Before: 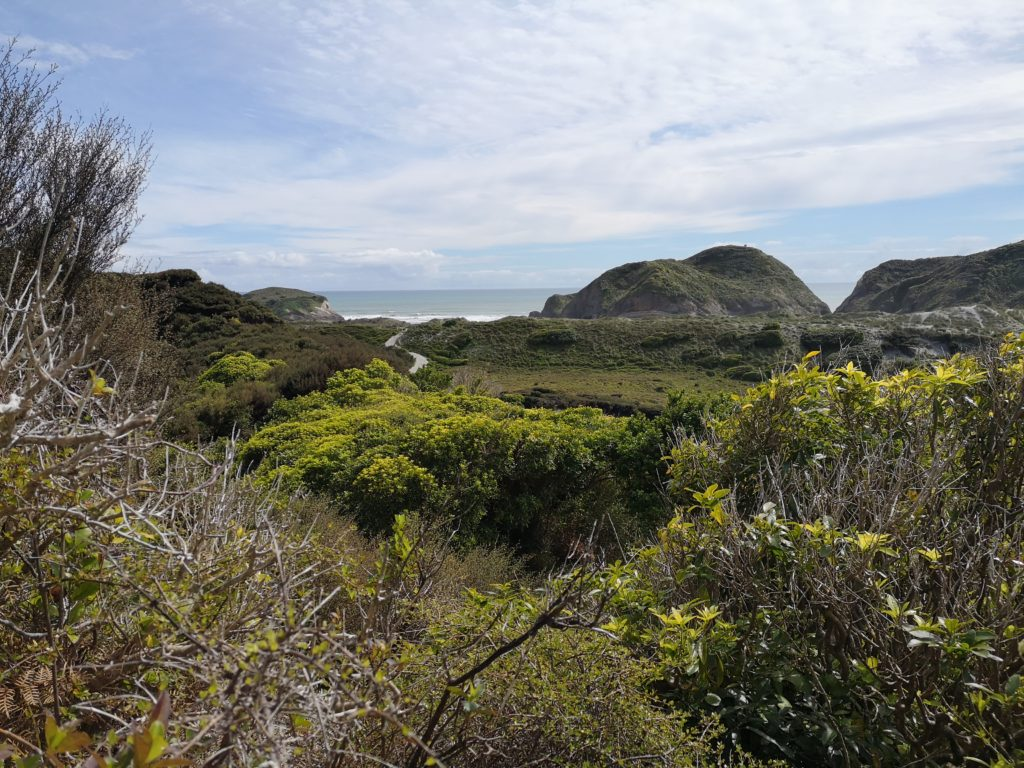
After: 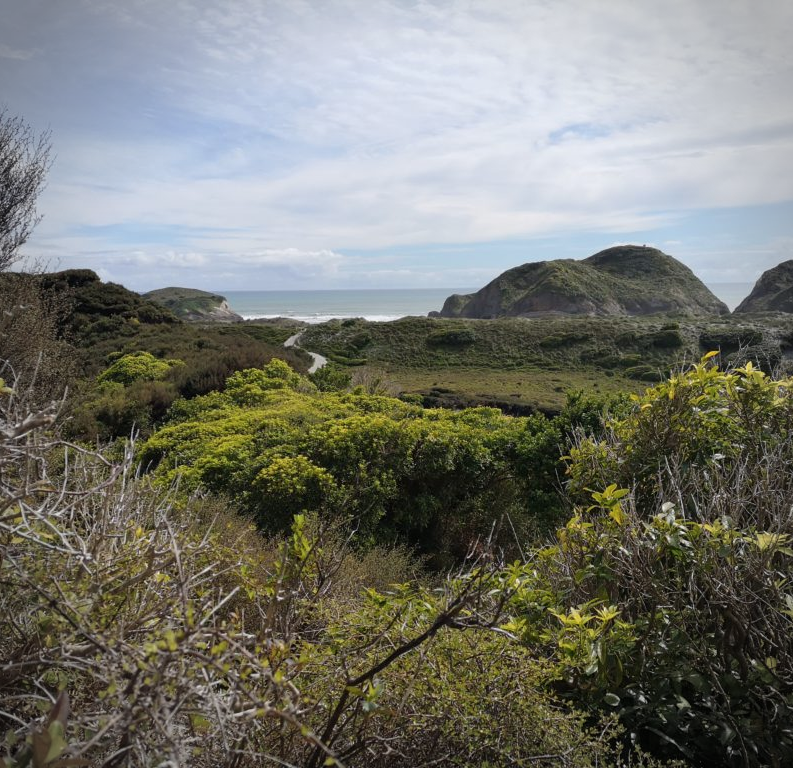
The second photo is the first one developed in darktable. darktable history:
contrast brightness saturation: saturation -0.05
vignetting: unbound false
crop: left 9.88%, right 12.664%
